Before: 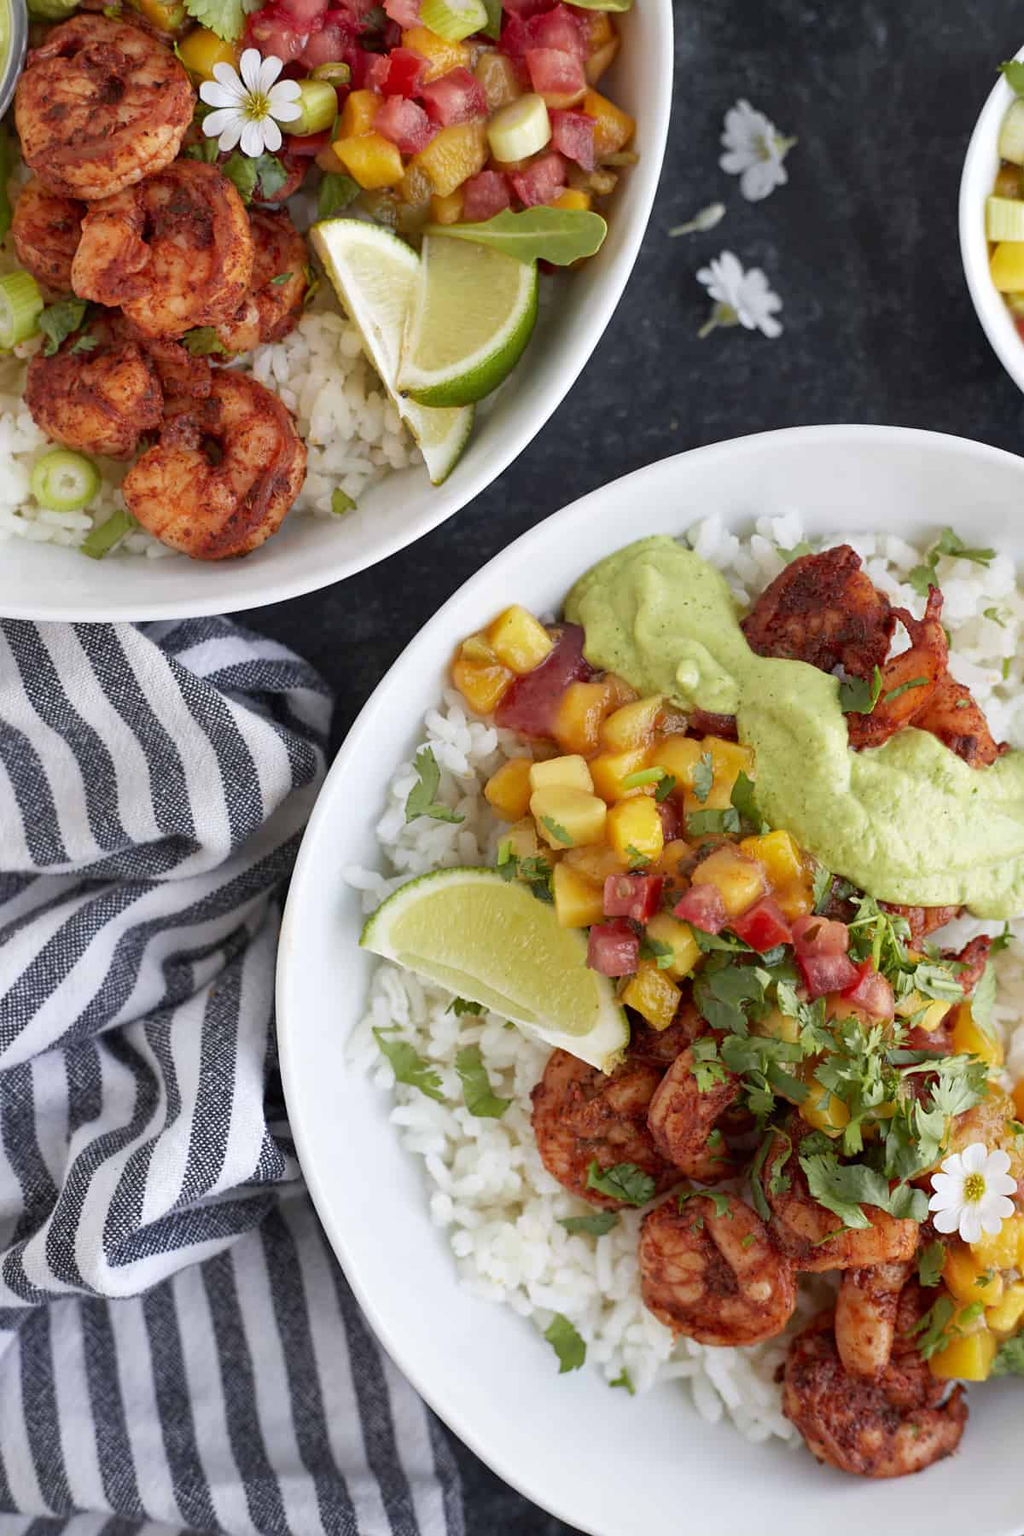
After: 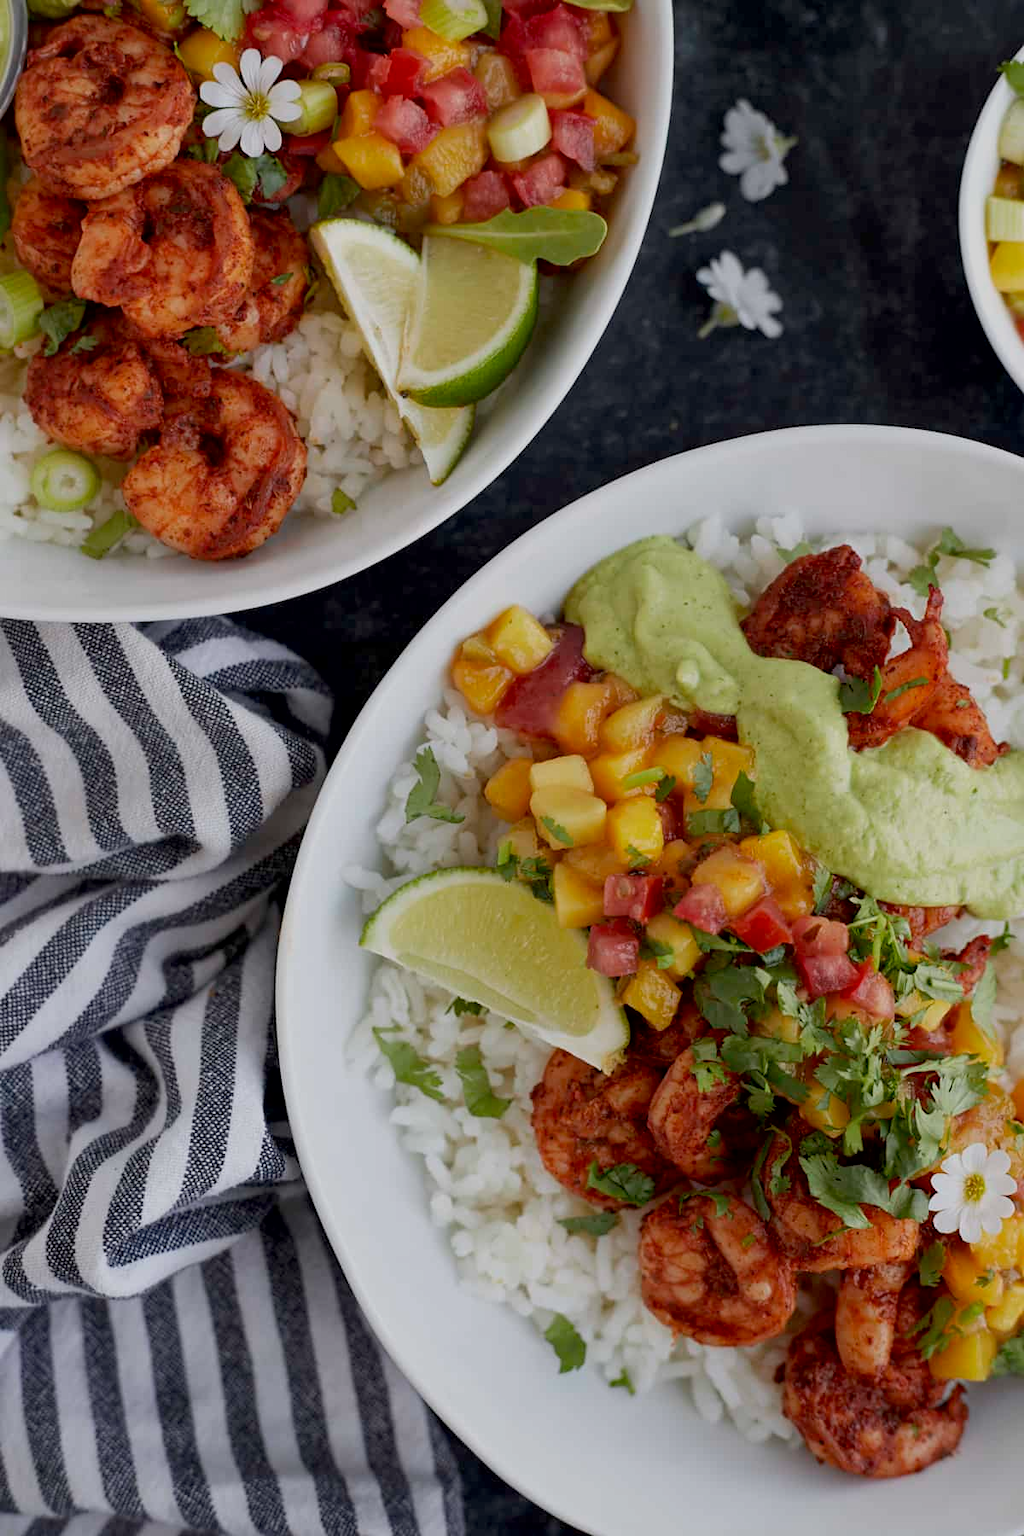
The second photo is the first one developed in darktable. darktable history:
exposure: black level correction 0.009, exposure -0.618 EV, compensate exposure bias true, compensate highlight preservation false
contrast brightness saturation: saturation -0.035
